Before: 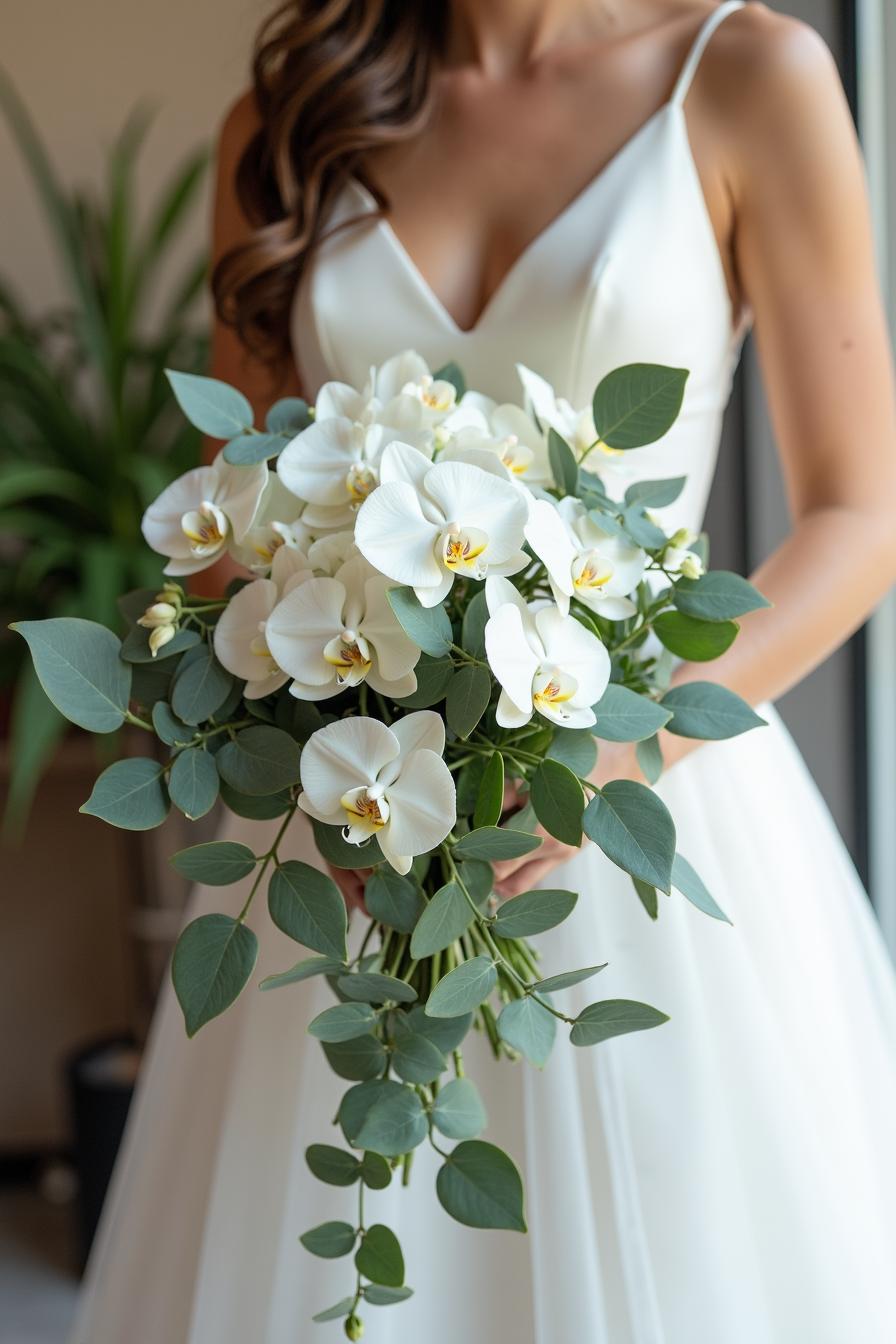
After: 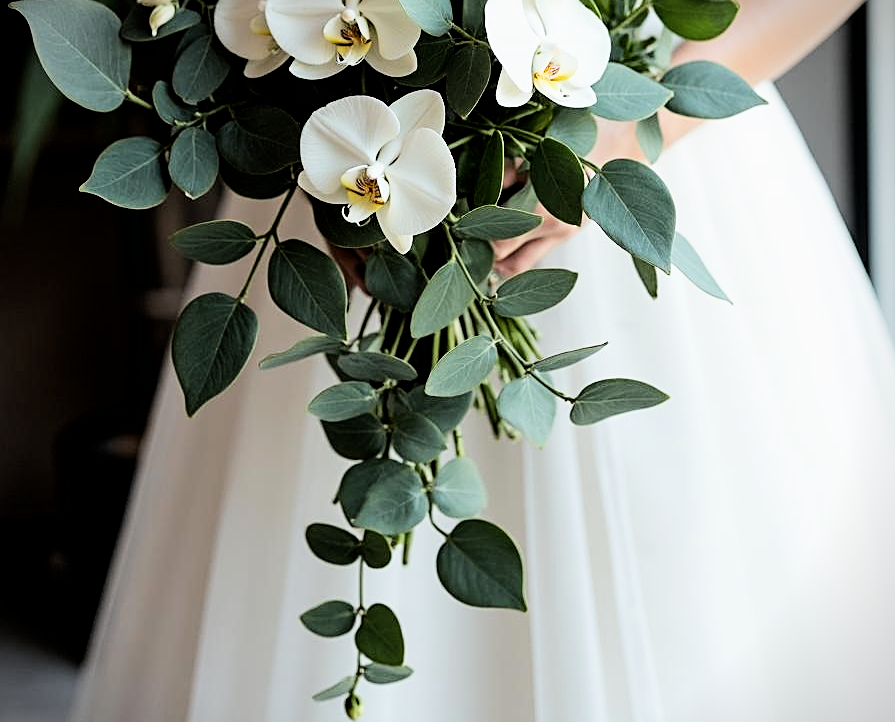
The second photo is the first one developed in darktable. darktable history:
filmic rgb: black relative exposure -5 EV, white relative exposure 3.5 EV, hardness 3.19, contrast 1.2, highlights saturation mix -30%
sharpen: on, module defaults
tone equalizer: -8 EV -0.75 EV, -7 EV -0.7 EV, -6 EV -0.6 EV, -5 EV -0.4 EV, -3 EV 0.4 EV, -2 EV 0.6 EV, -1 EV 0.7 EV, +0 EV 0.75 EV, edges refinement/feathering 500, mask exposure compensation -1.57 EV, preserve details no
contrast brightness saturation: saturation -0.05
crop and rotate: top 46.237%
exposure: black level correction 0.011, compensate highlight preservation false
rotate and perspective: crop left 0, crop top 0
vignetting: fall-off start 91.19%
